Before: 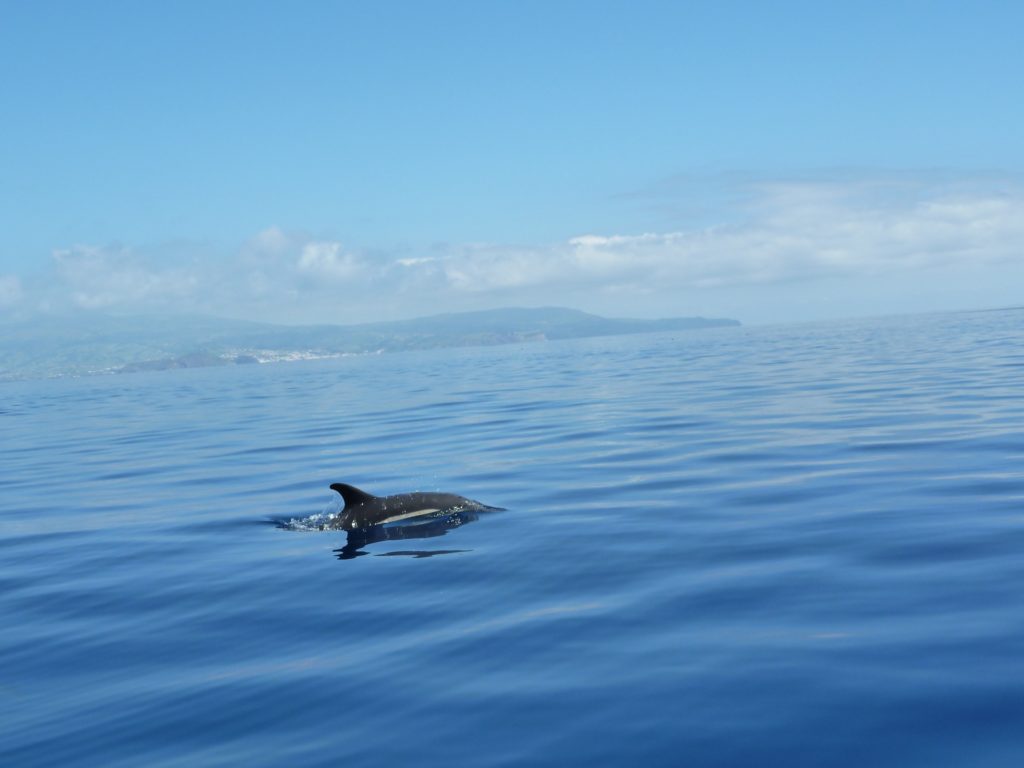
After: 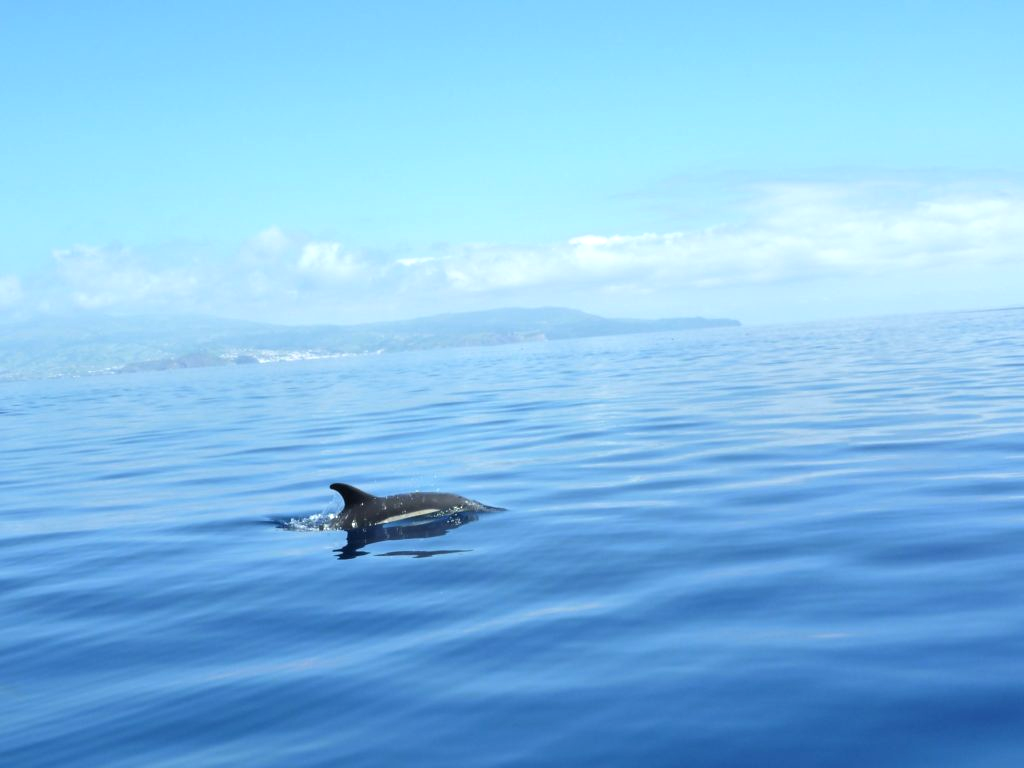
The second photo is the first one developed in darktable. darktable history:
exposure: exposure 0.64 EV, compensate highlight preservation false
tone equalizer: on, module defaults
